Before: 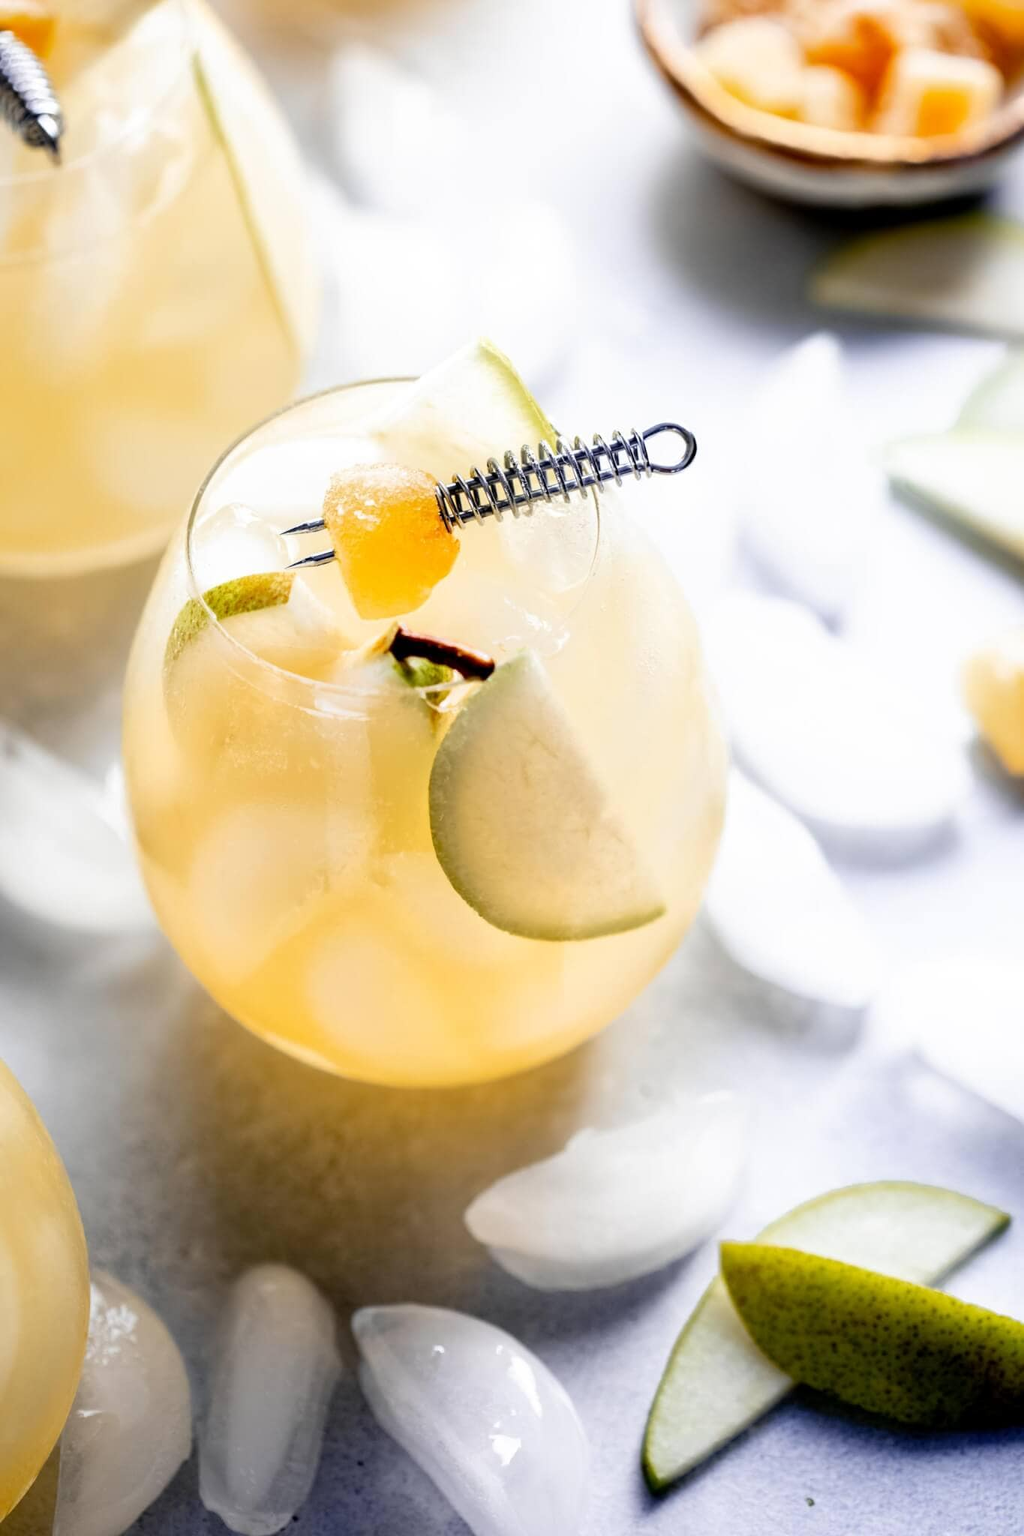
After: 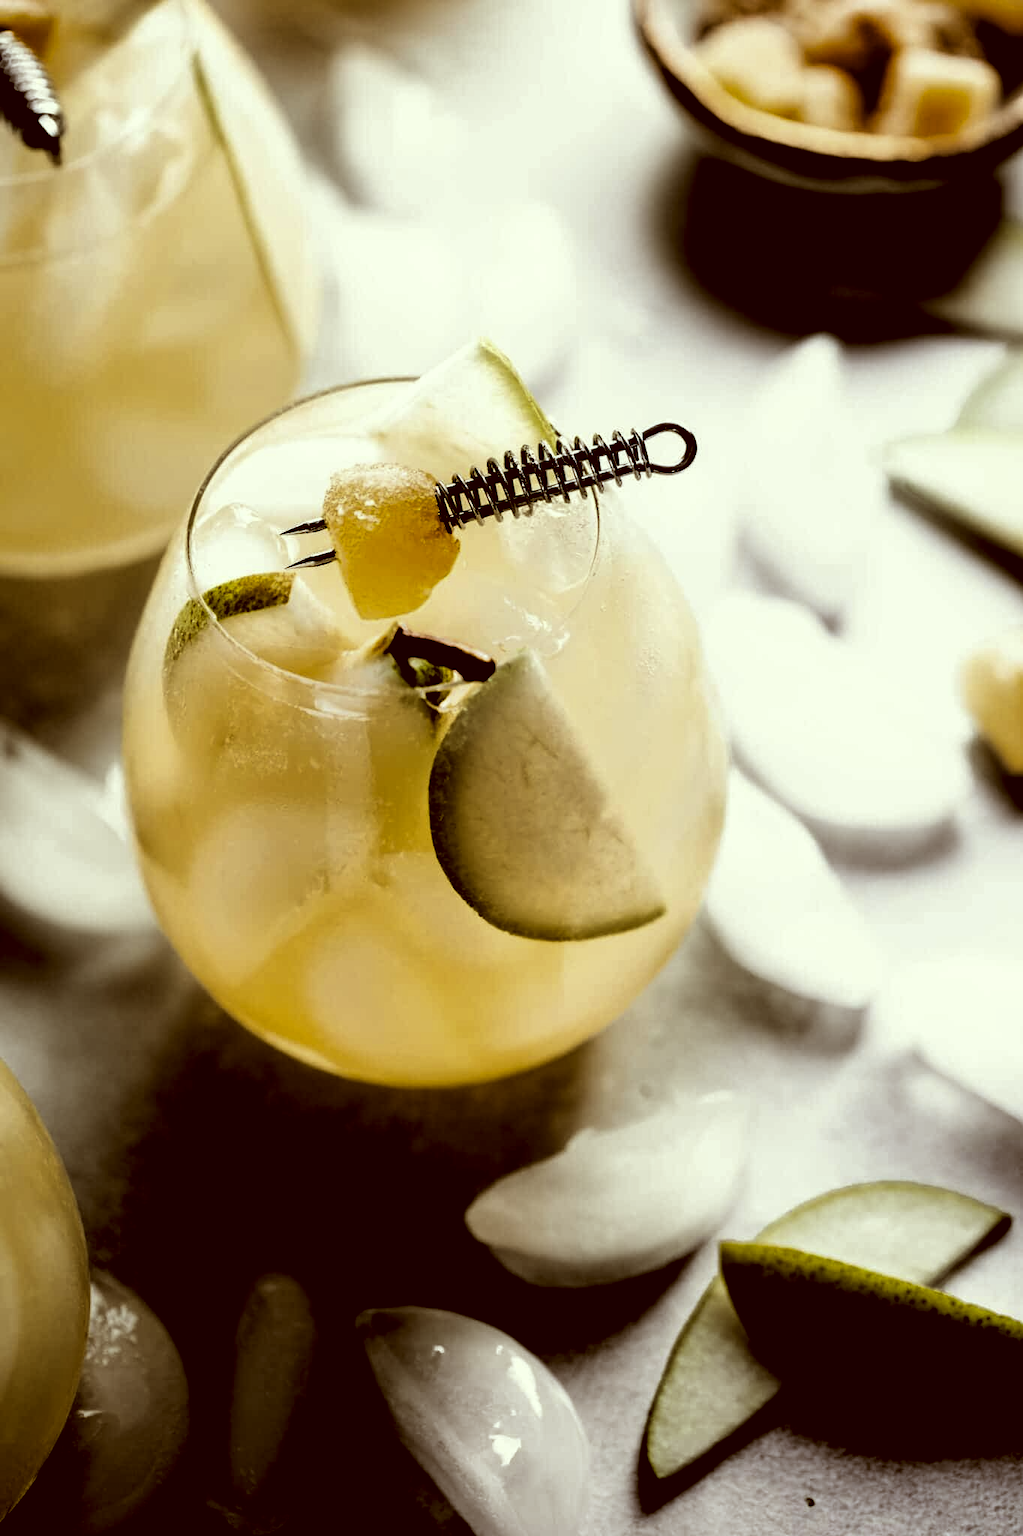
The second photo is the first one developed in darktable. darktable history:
levels: levels [0.514, 0.759, 1]
color correction: highlights a* -5.95, highlights b* 9.47, shadows a* 10.39, shadows b* 23.56
